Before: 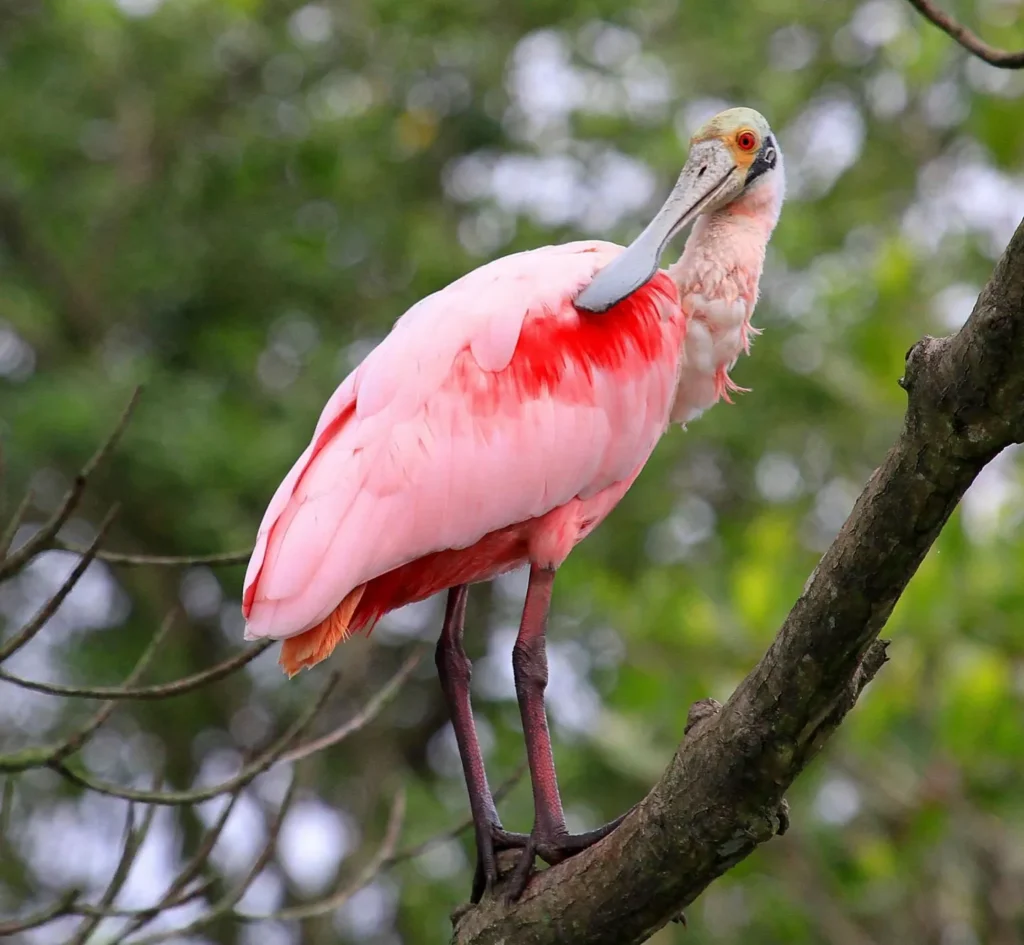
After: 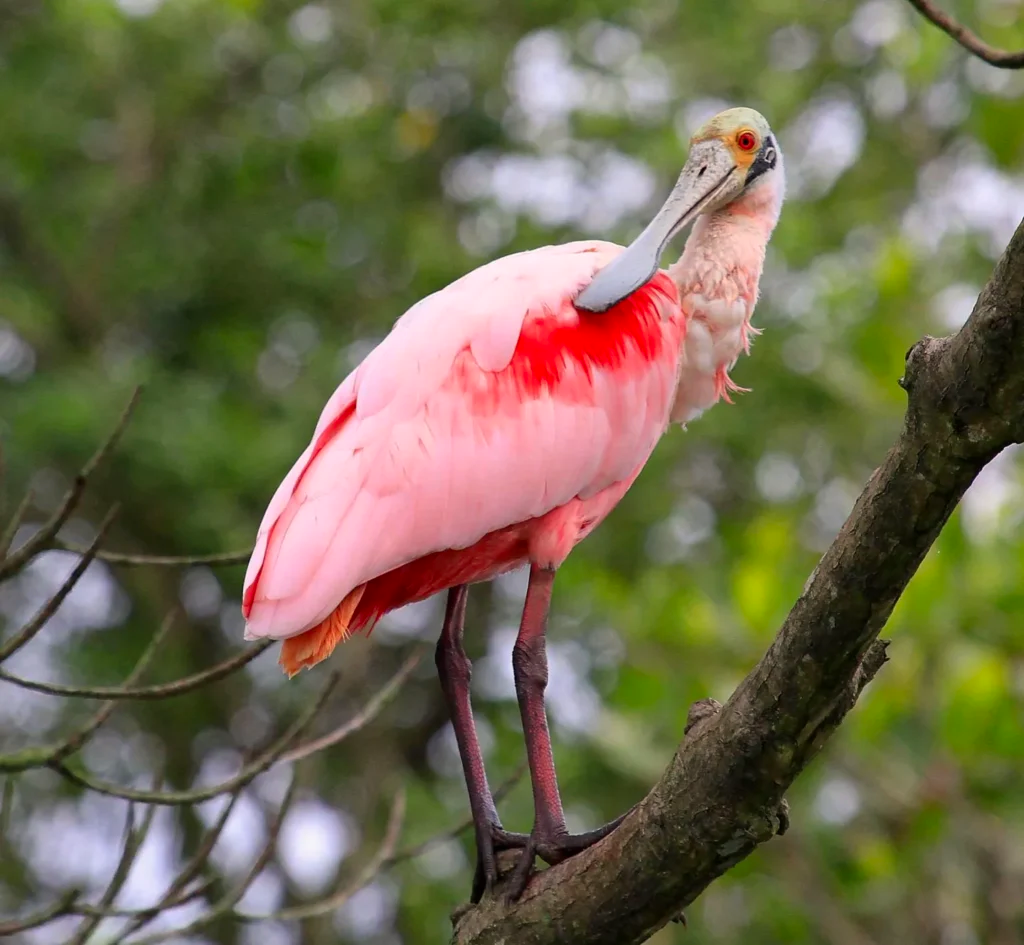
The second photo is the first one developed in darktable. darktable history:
color correction: highlights a* 0.882, highlights b* 2.84, saturation 1.09
